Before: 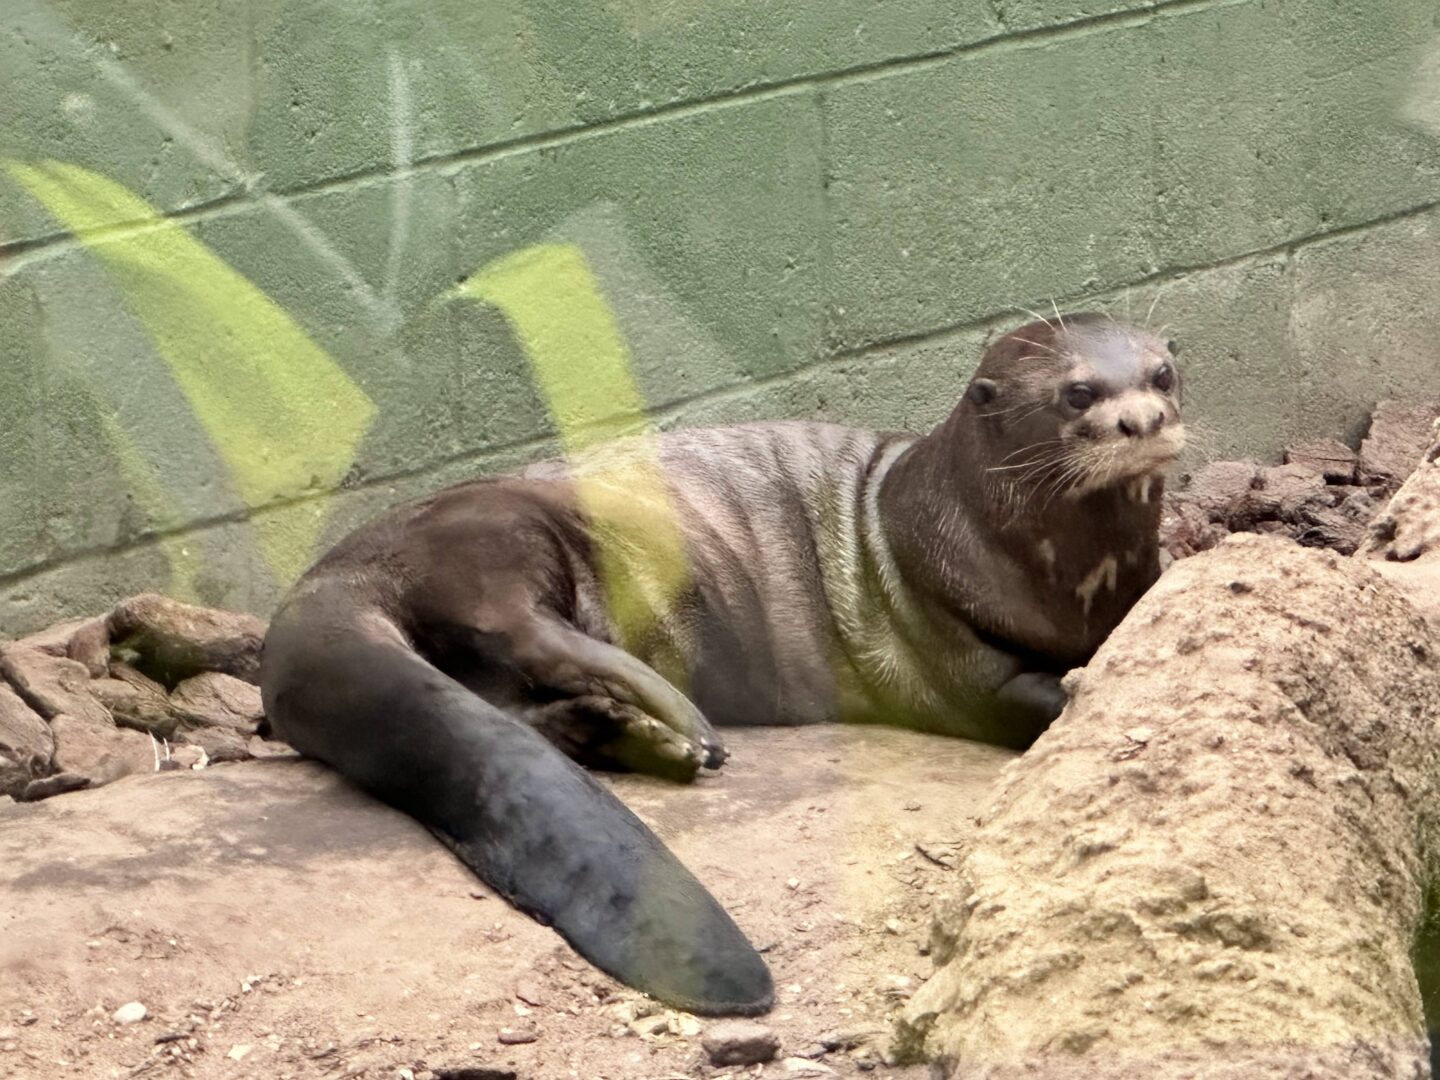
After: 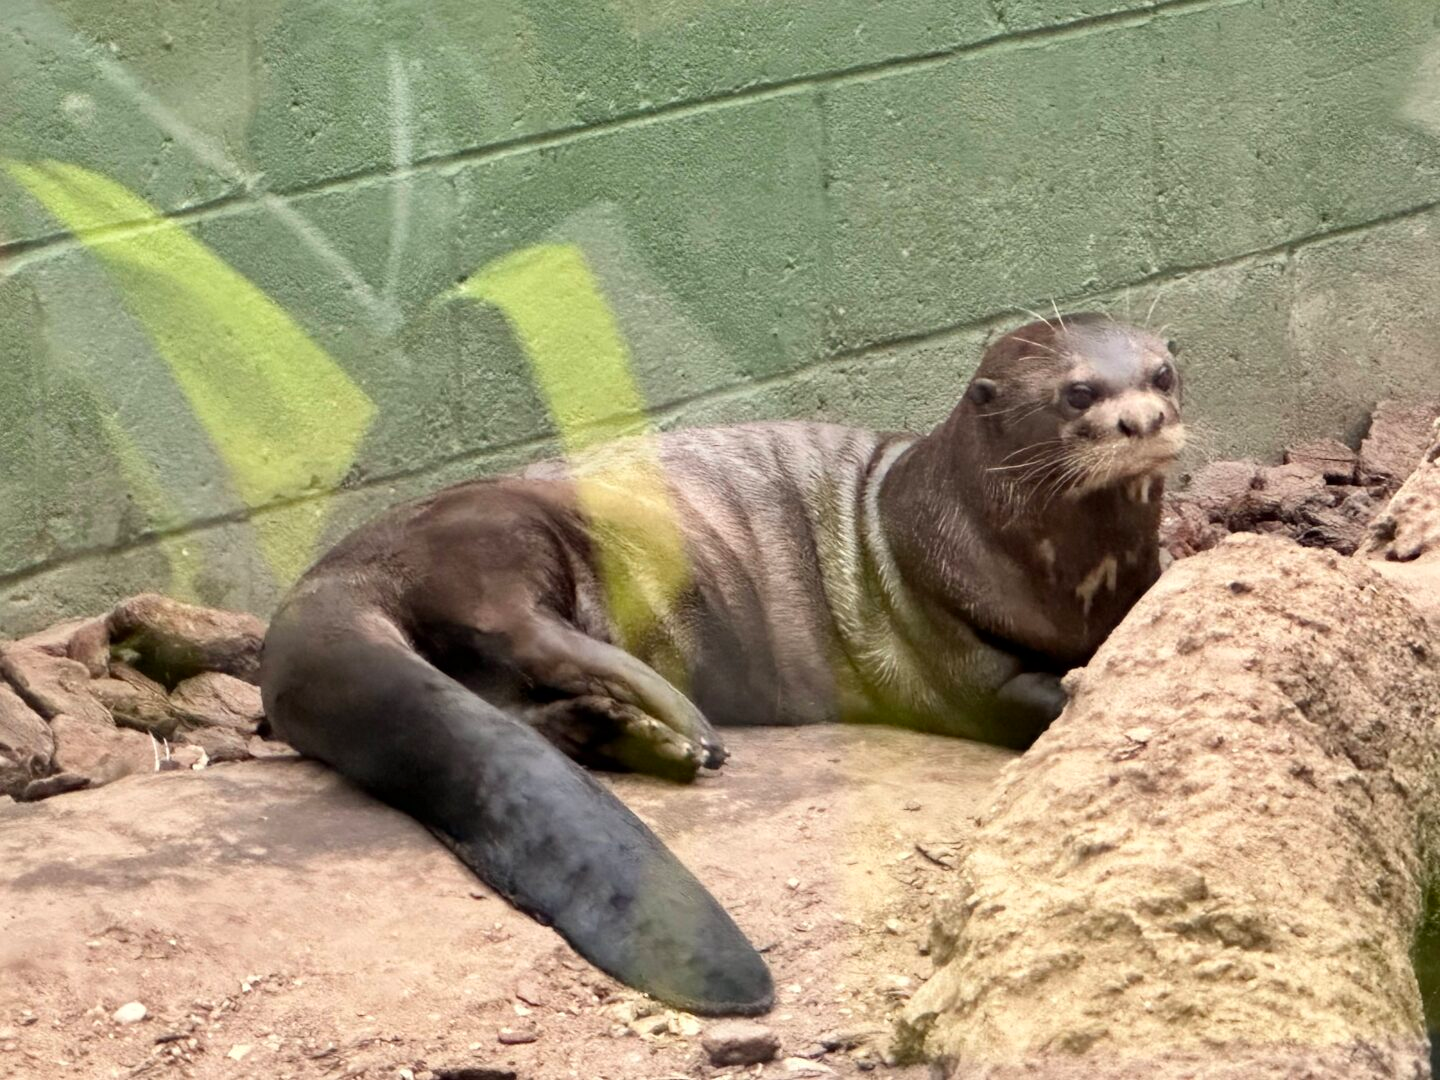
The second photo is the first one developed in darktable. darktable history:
local contrast: mode bilateral grid, contrast 10, coarseness 26, detail 115%, midtone range 0.2
